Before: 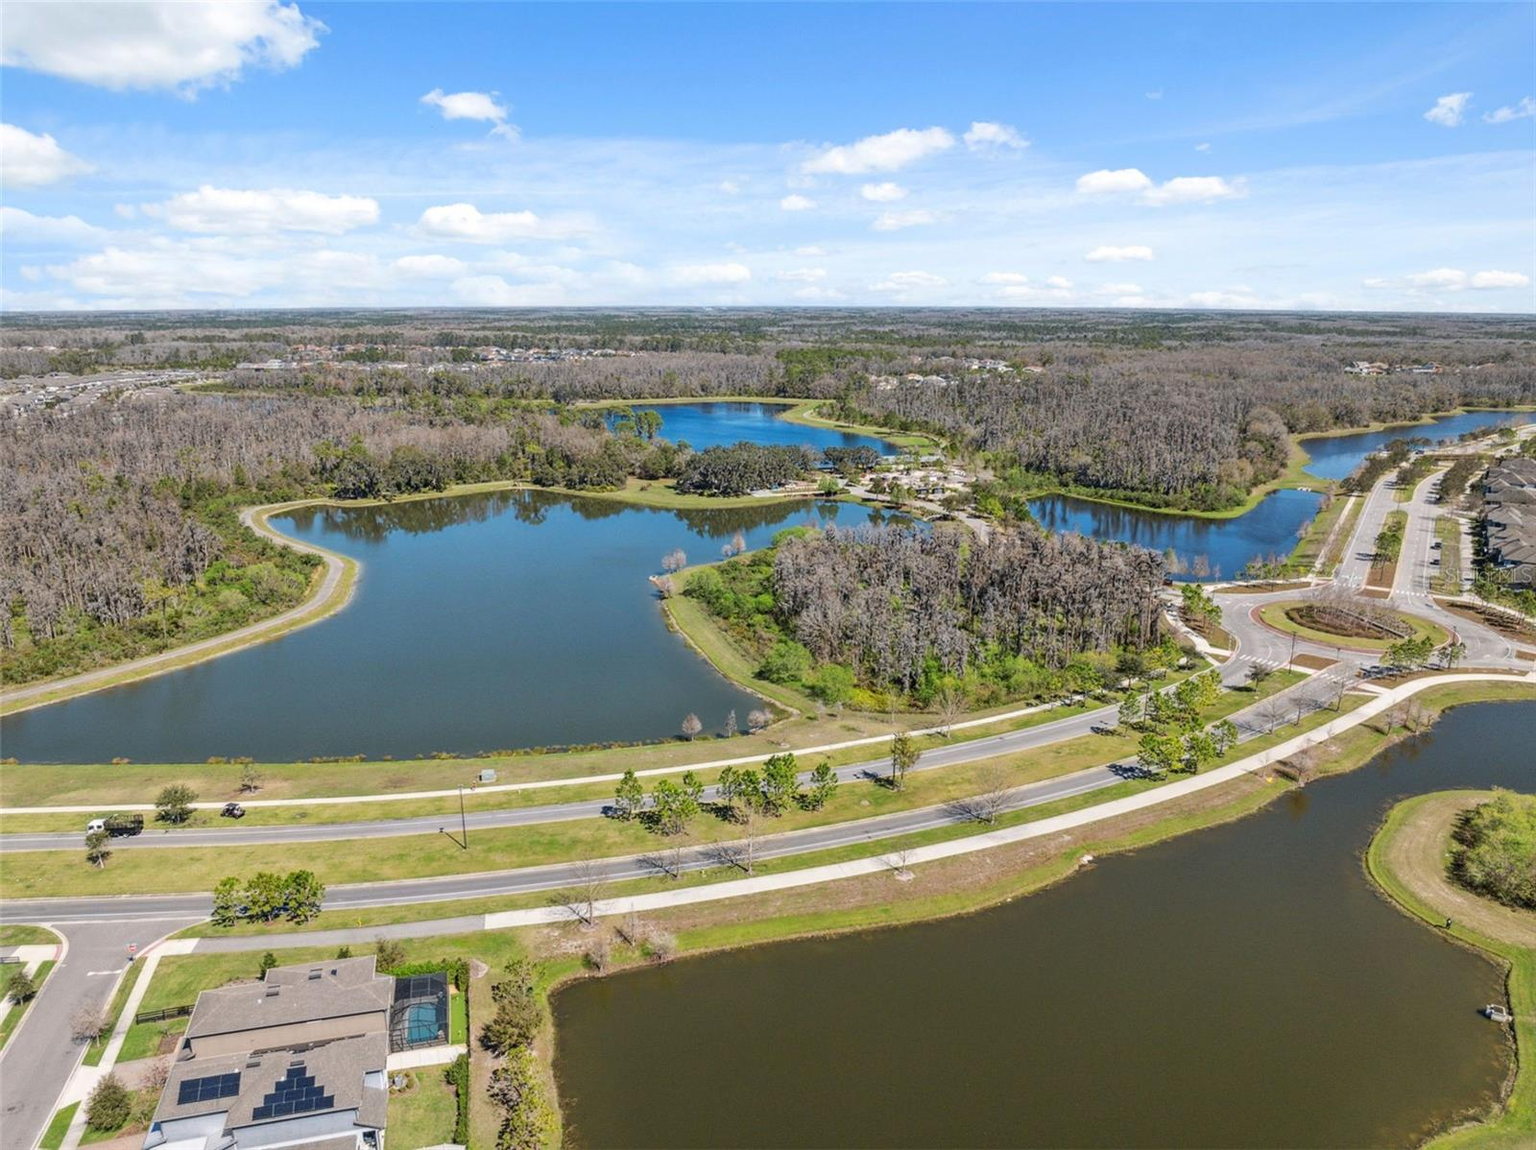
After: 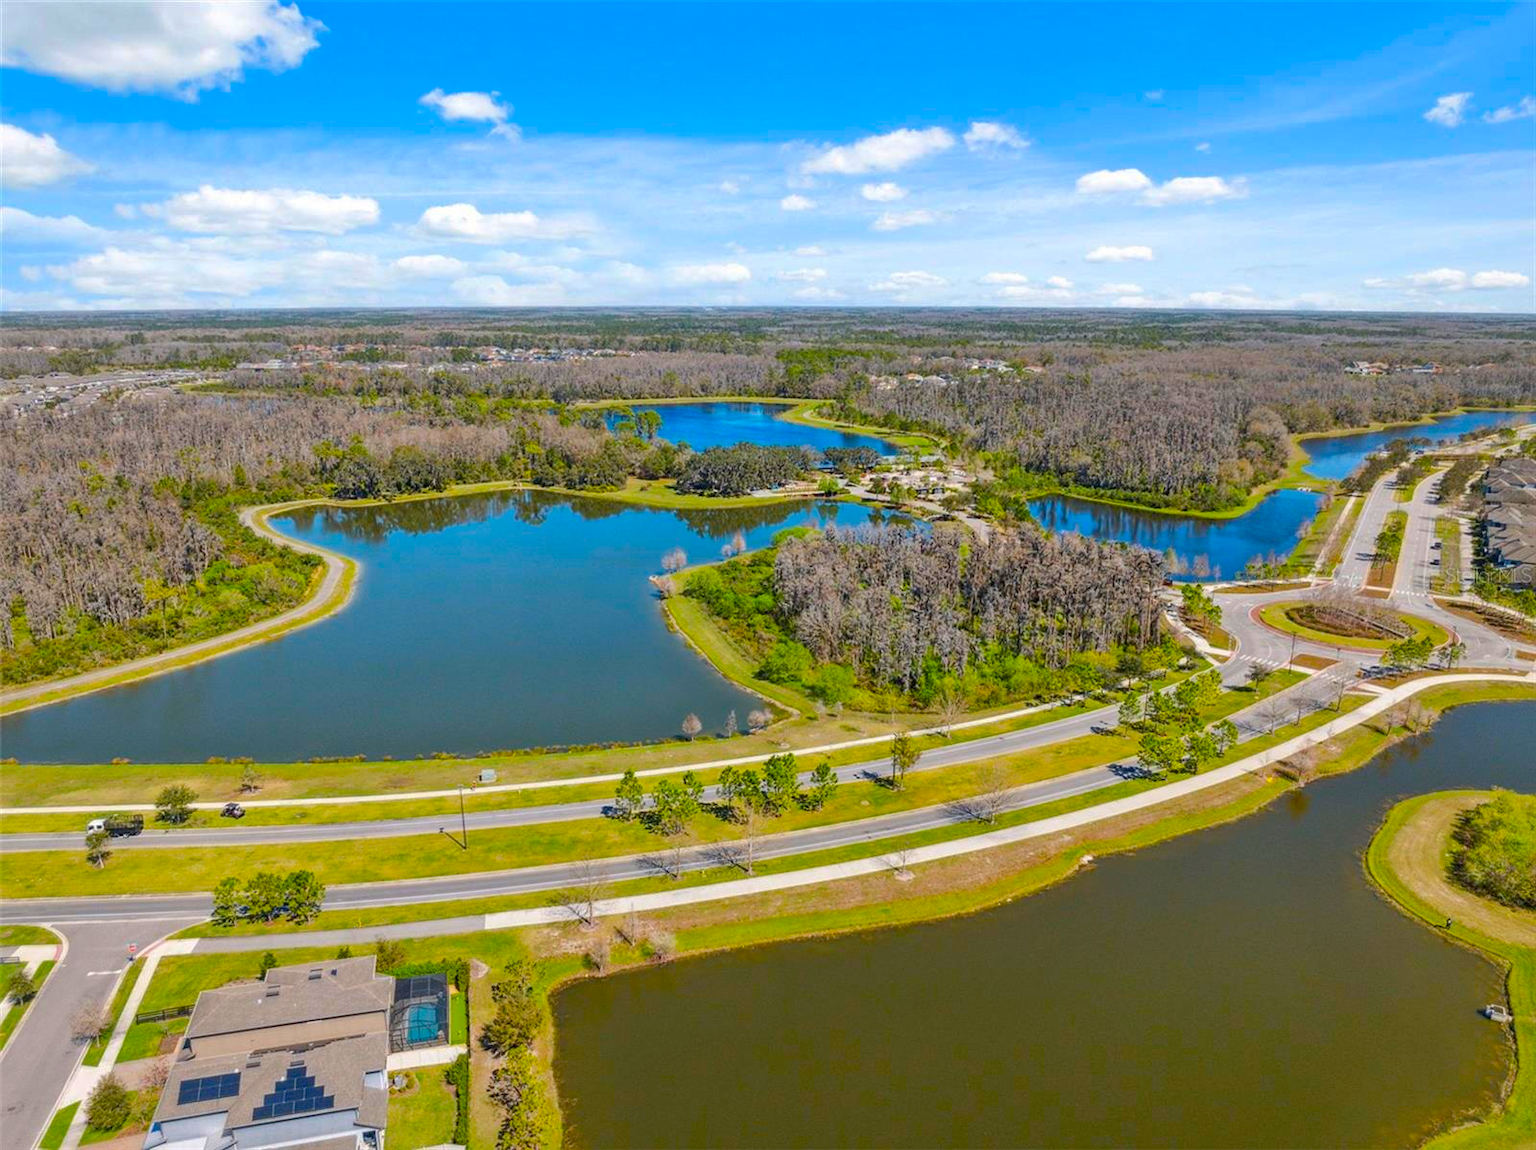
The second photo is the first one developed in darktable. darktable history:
shadows and highlights: on, module defaults
color balance rgb: shadows fall-off 298.713%, white fulcrum 1.99 EV, highlights fall-off 298.102%, perceptual saturation grading › global saturation 36.565%, perceptual saturation grading › shadows 34.773%, mask middle-gray fulcrum 99.294%, contrast gray fulcrum 38.317%
